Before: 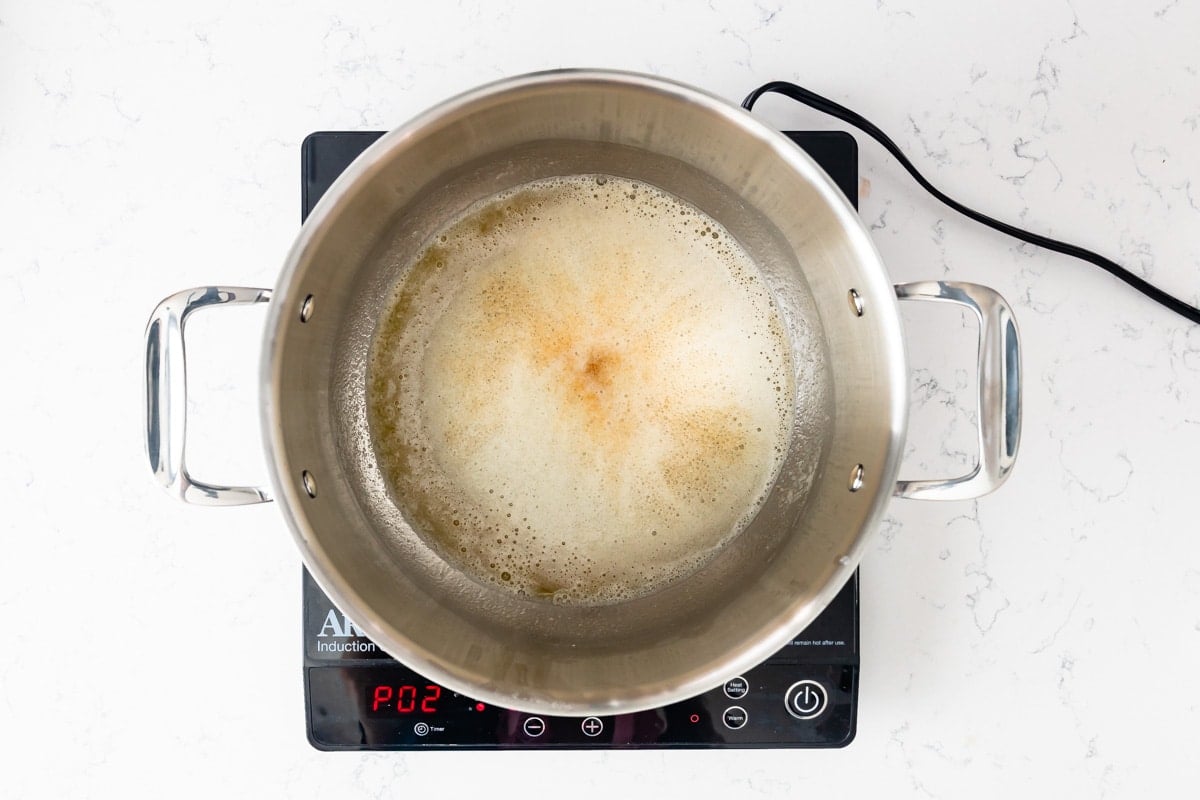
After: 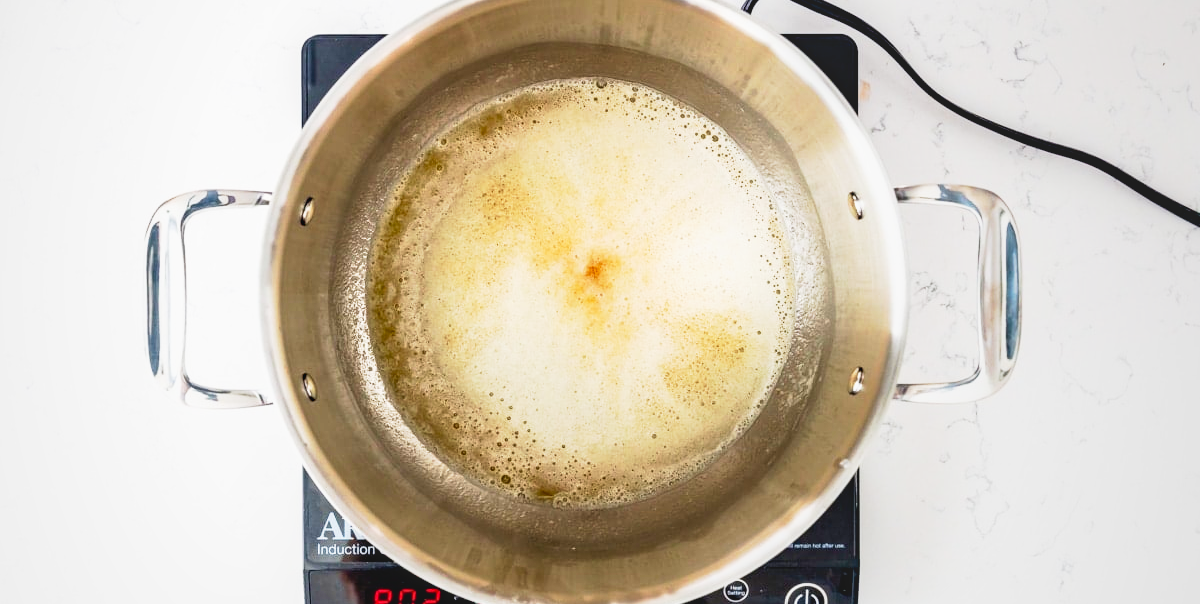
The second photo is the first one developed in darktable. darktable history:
velvia: on, module defaults
crop and rotate: top 12.212%, bottom 12.187%
local contrast: detail 109%
exposure: black level correction 0.002, exposure -0.105 EV, compensate highlight preservation false
haze removal: compatibility mode true, adaptive false
vignetting: fall-off start 72.23%, fall-off radius 107.05%, brightness -0.22, saturation 0.151, center (-0.149, 0.012), width/height ratio 0.733
base curve: curves: ch0 [(0, 0) (0.005, 0.002) (0.193, 0.295) (0.399, 0.664) (0.75, 0.928) (1, 1)], preserve colors none
